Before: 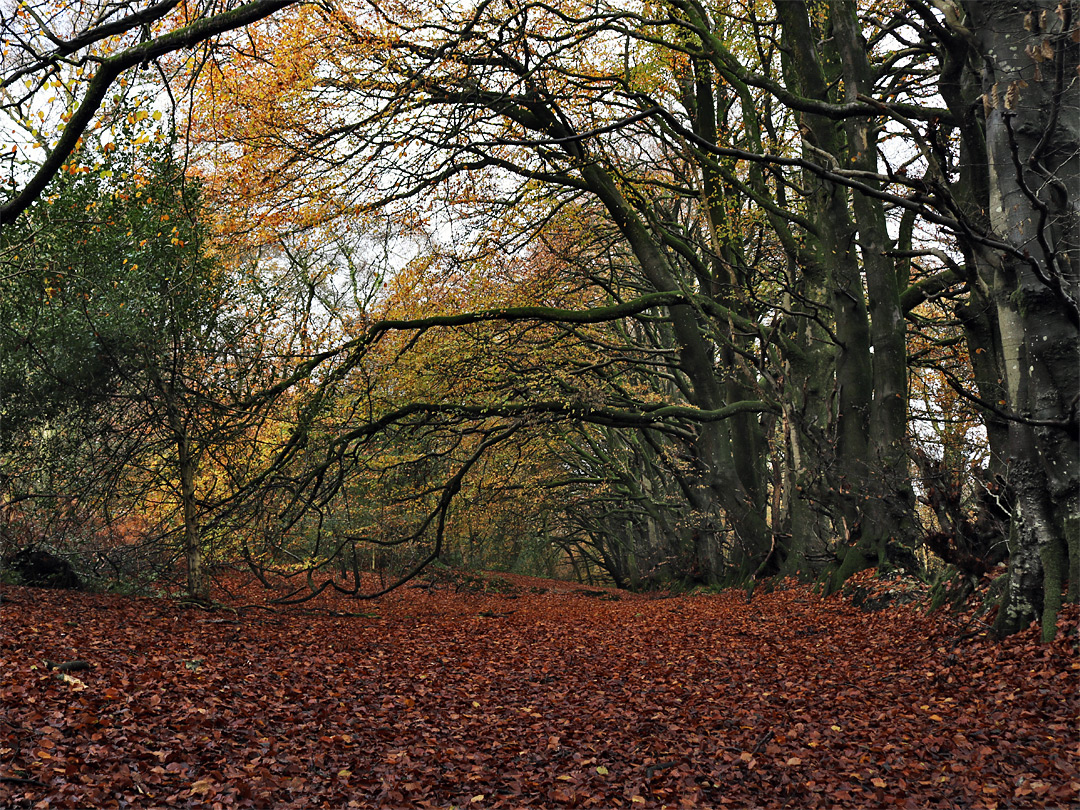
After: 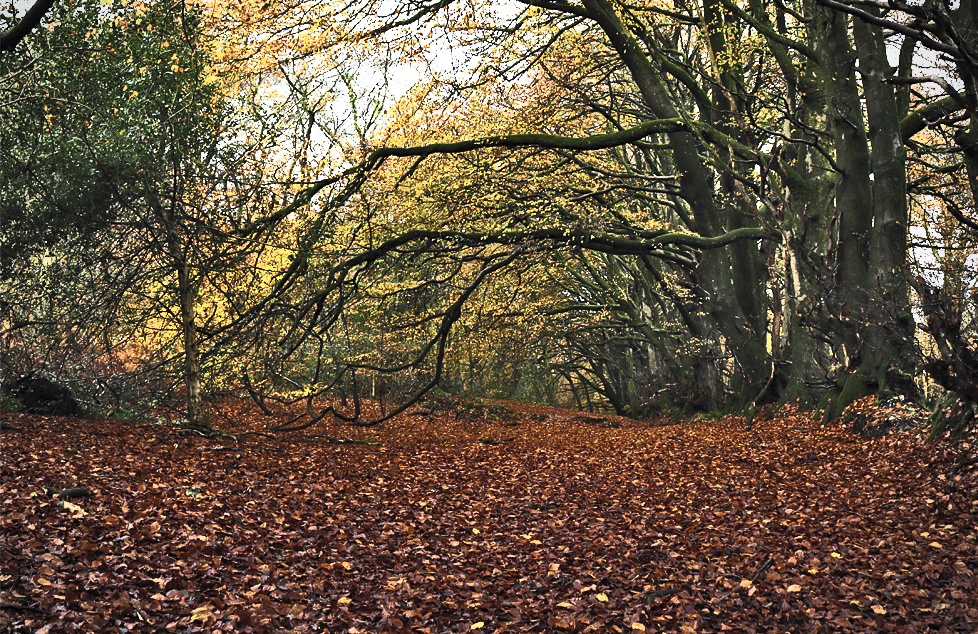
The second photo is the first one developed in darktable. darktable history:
contrast brightness saturation: contrast 0.571, brightness 0.577, saturation -0.335
vignetting: fall-off radius 60.95%, brightness -0.529, saturation -0.505
crop: top 21.398%, right 9.413%, bottom 0.237%
color balance rgb: linear chroma grading › global chroma 22.93%, perceptual saturation grading › global saturation 36.088%, perceptual brilliance grading › highlights 10.193%, perceptual brilliance grading › mid-tones 4.643%
